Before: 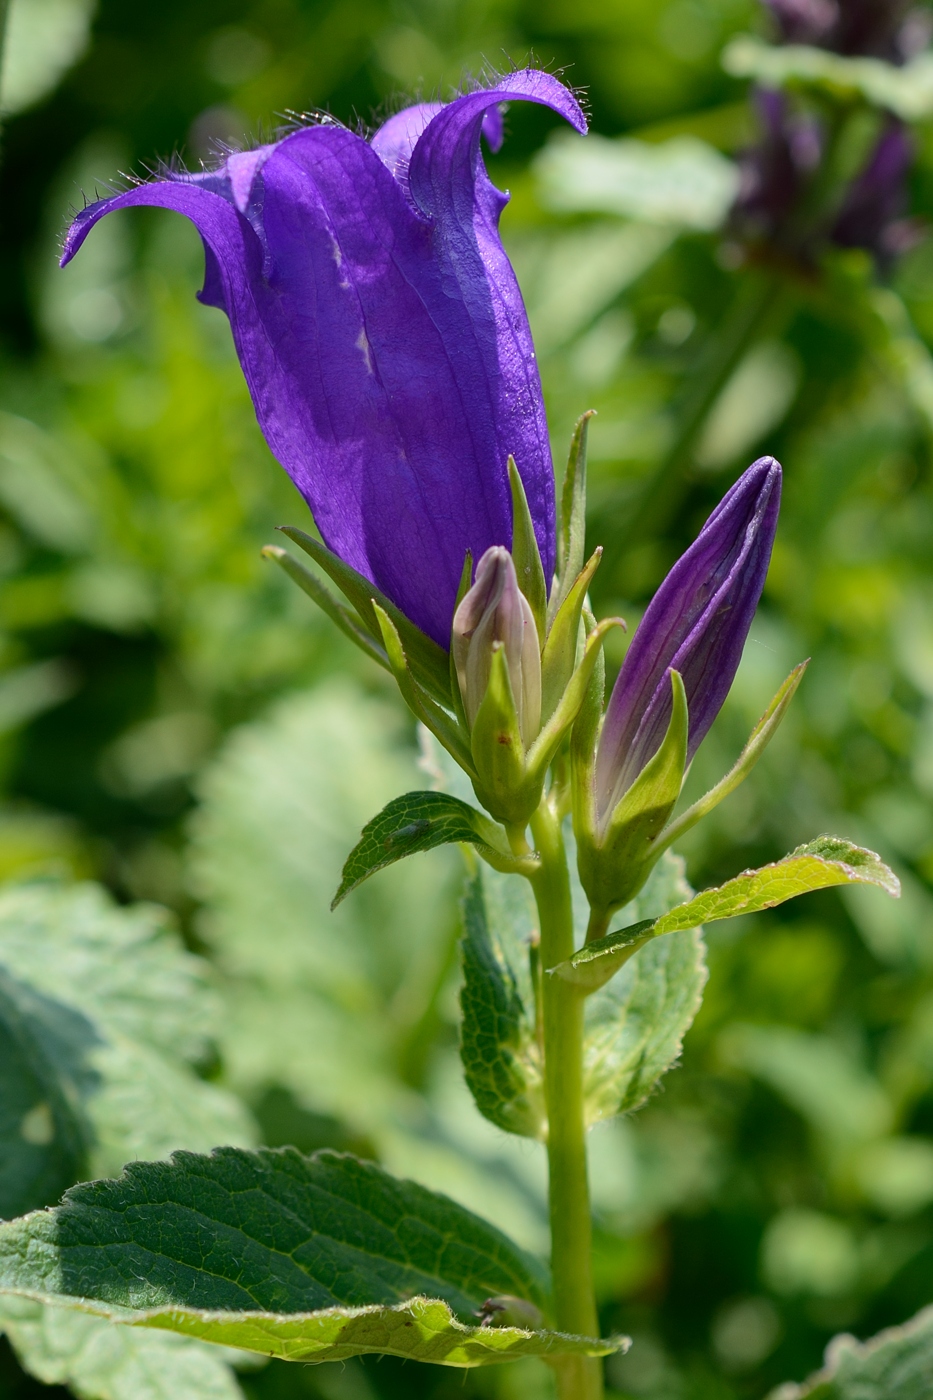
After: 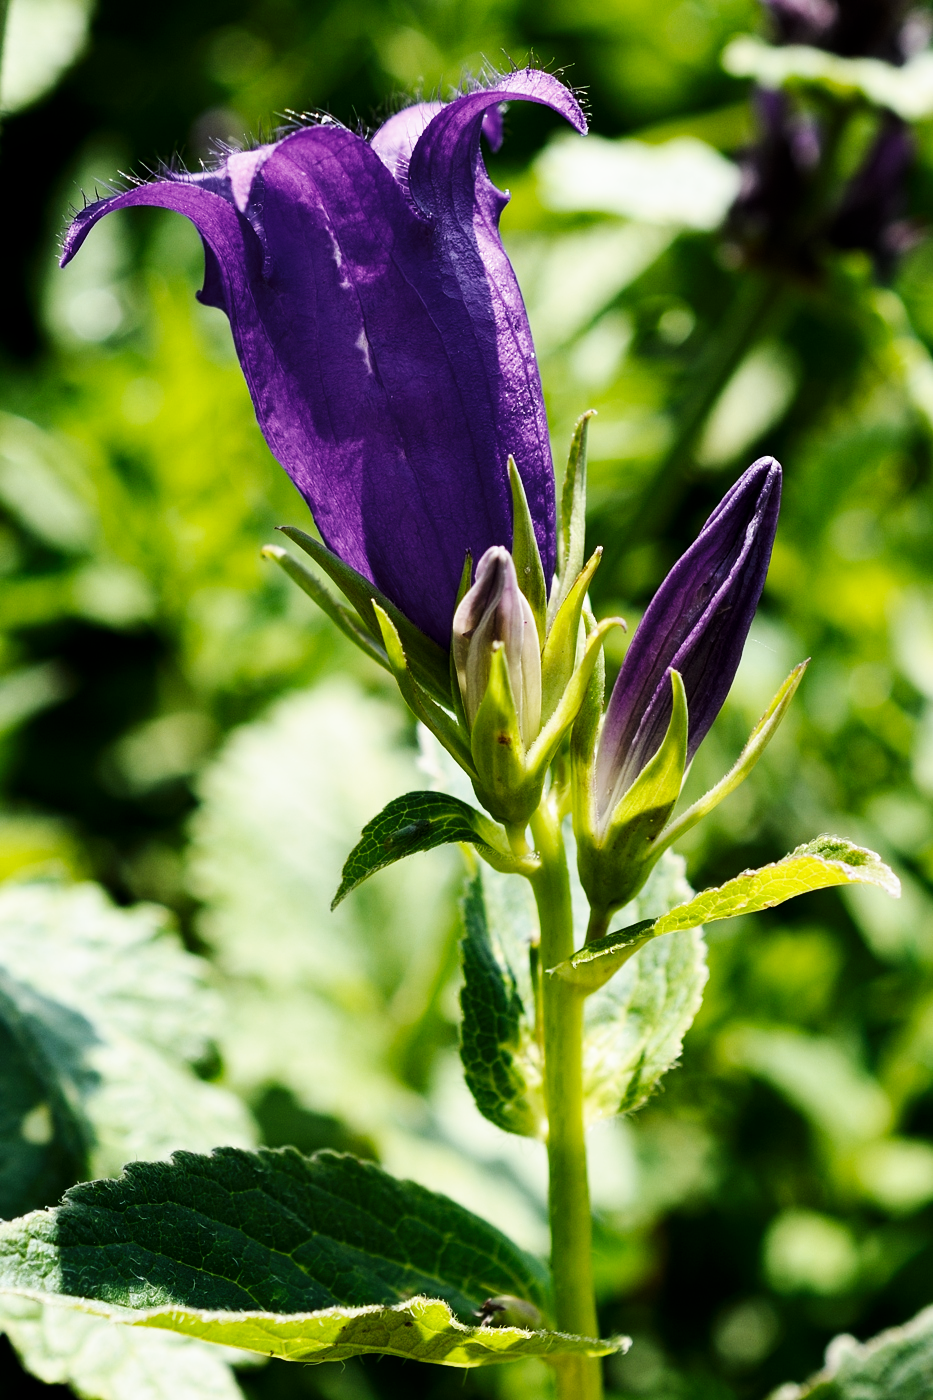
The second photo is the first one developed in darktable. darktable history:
exposure: black level correction 0.001, compensate highlight preservation false
base curve: curves: ch0 [(0, 0) (0.007, 0.004) (0.027, 0.03) (0.046, 0.07) (0.207, 0.54) (0.442, 0.872) (0.673, 0.972) (1, 1)], preserve colors none
levels: levels [0, 0.618, 1]
